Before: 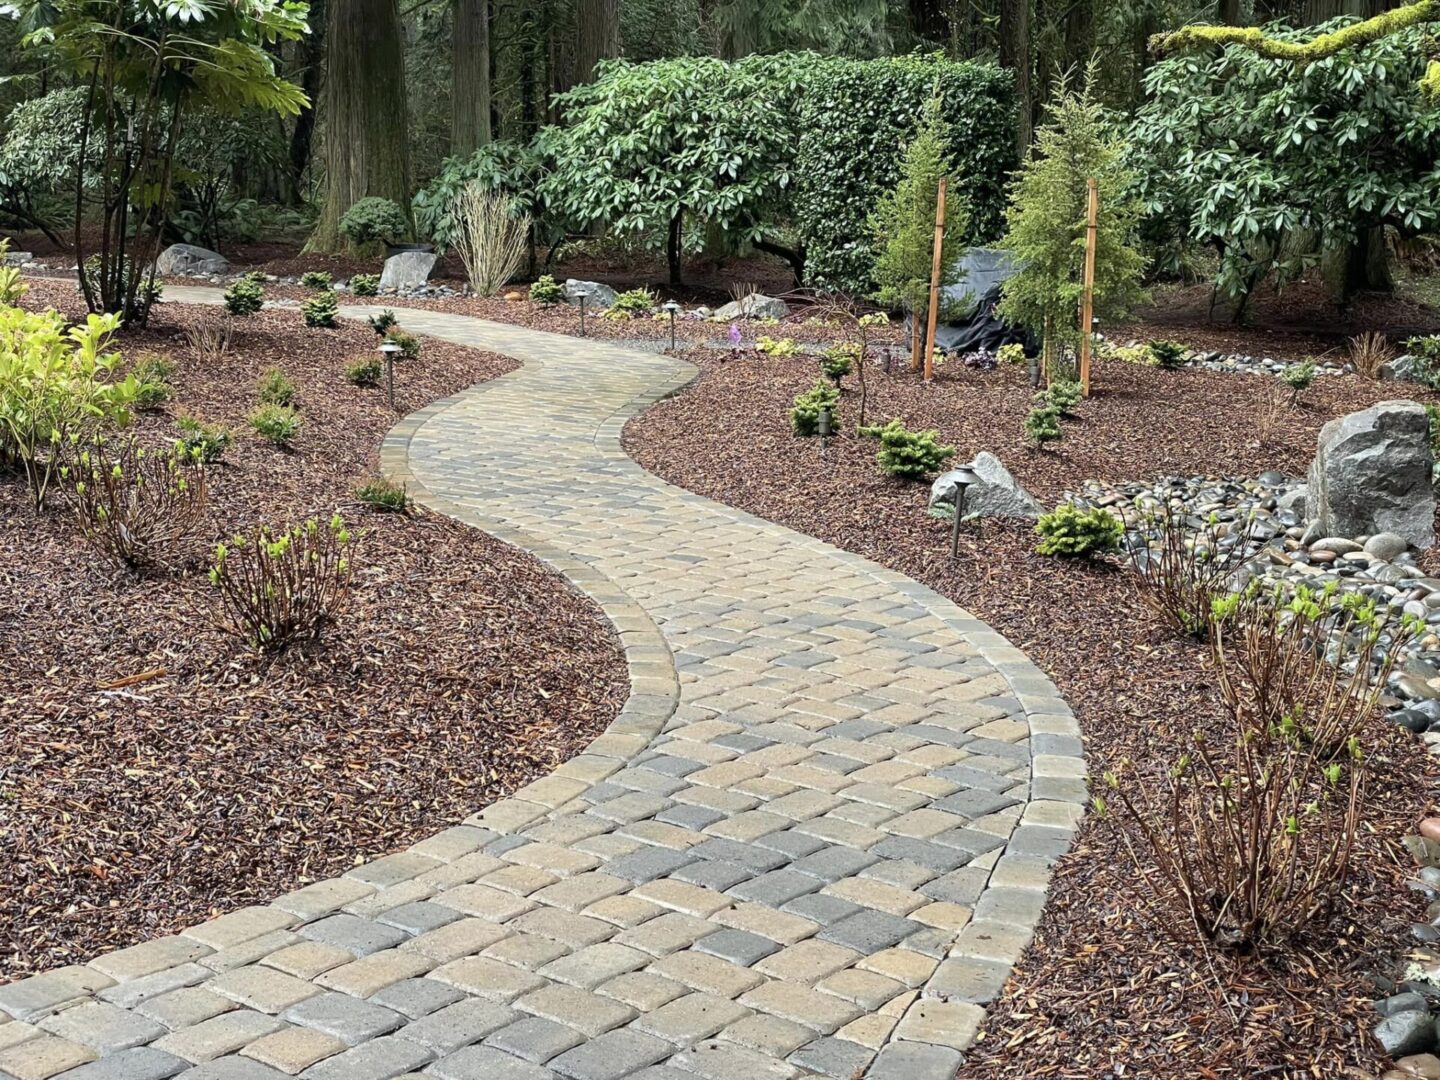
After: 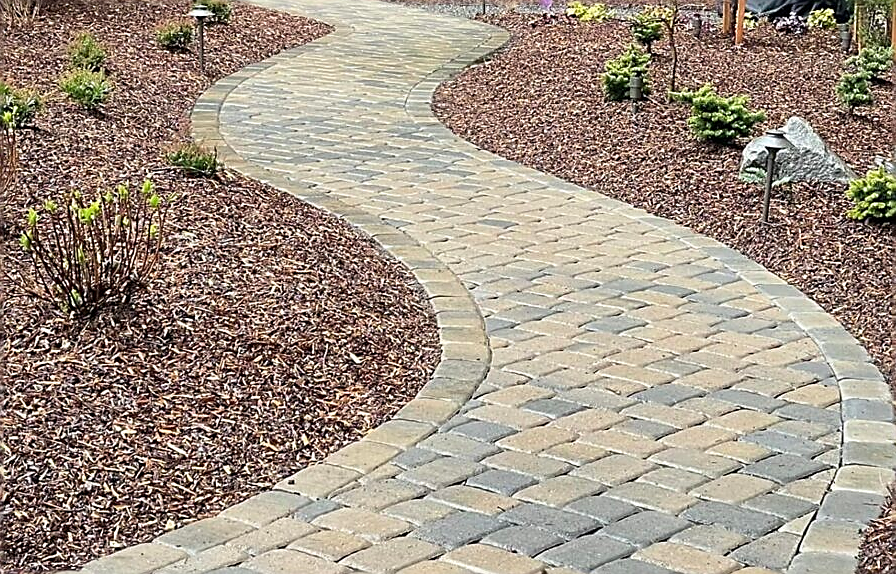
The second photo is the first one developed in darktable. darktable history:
sharpen: radius 1.373, amount 1.251, threshold 0.721
crop: left 13.126%, top 31.095%, right 24.618%, bottom 15.707%
